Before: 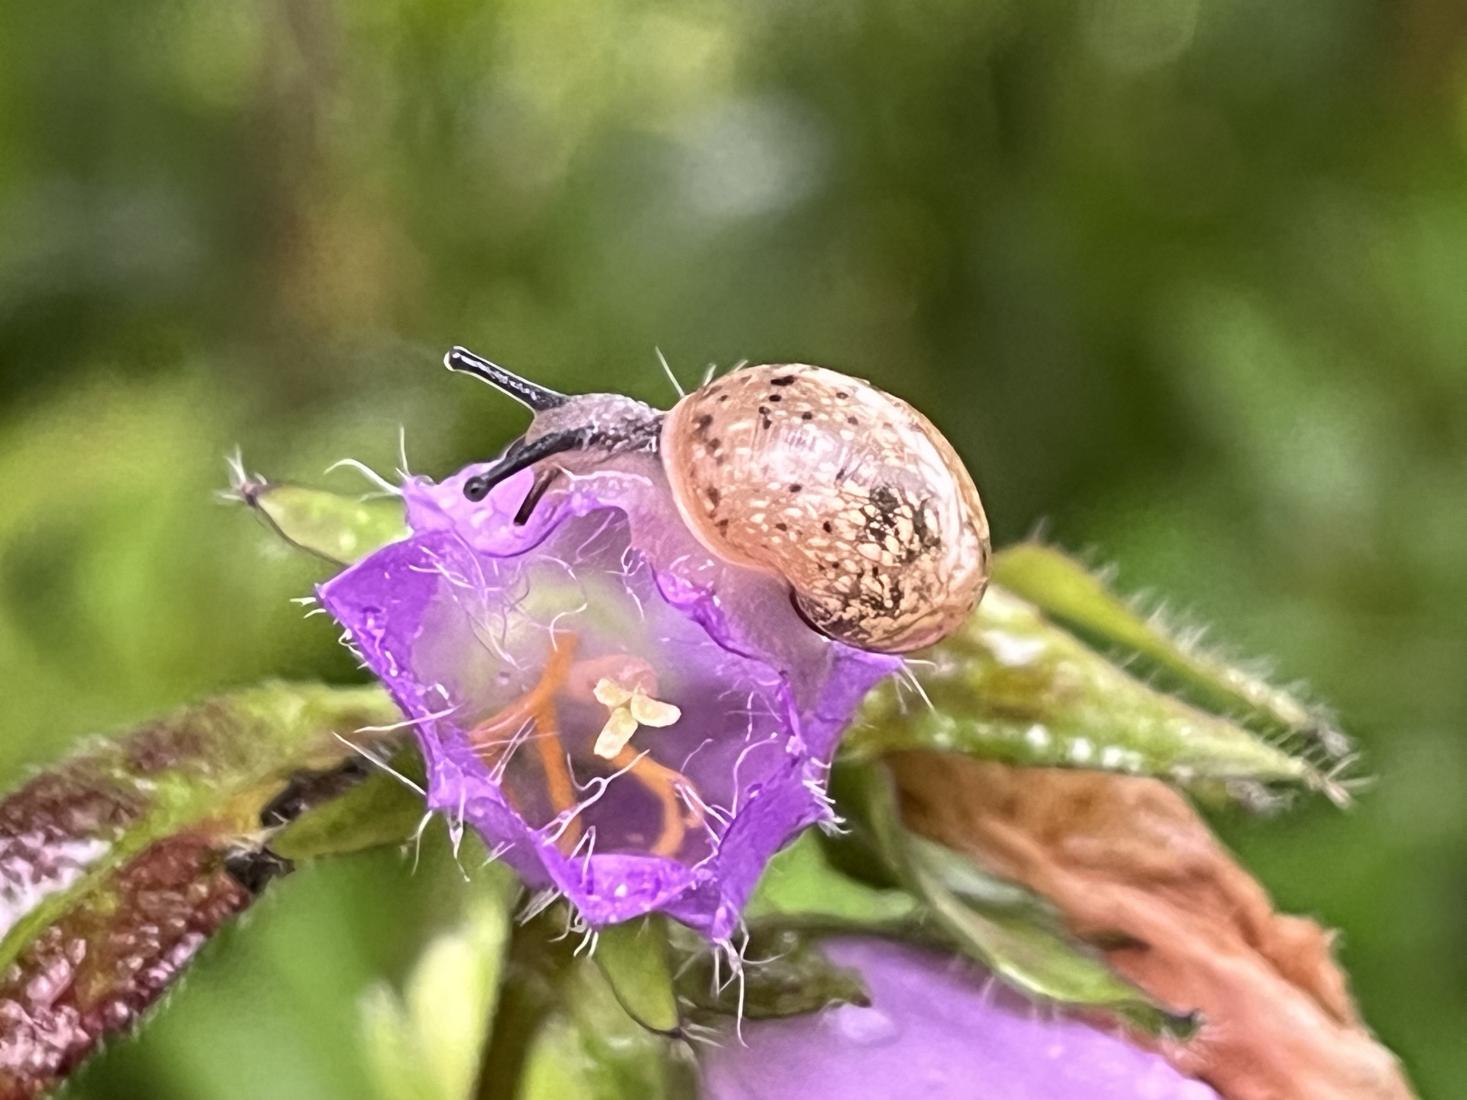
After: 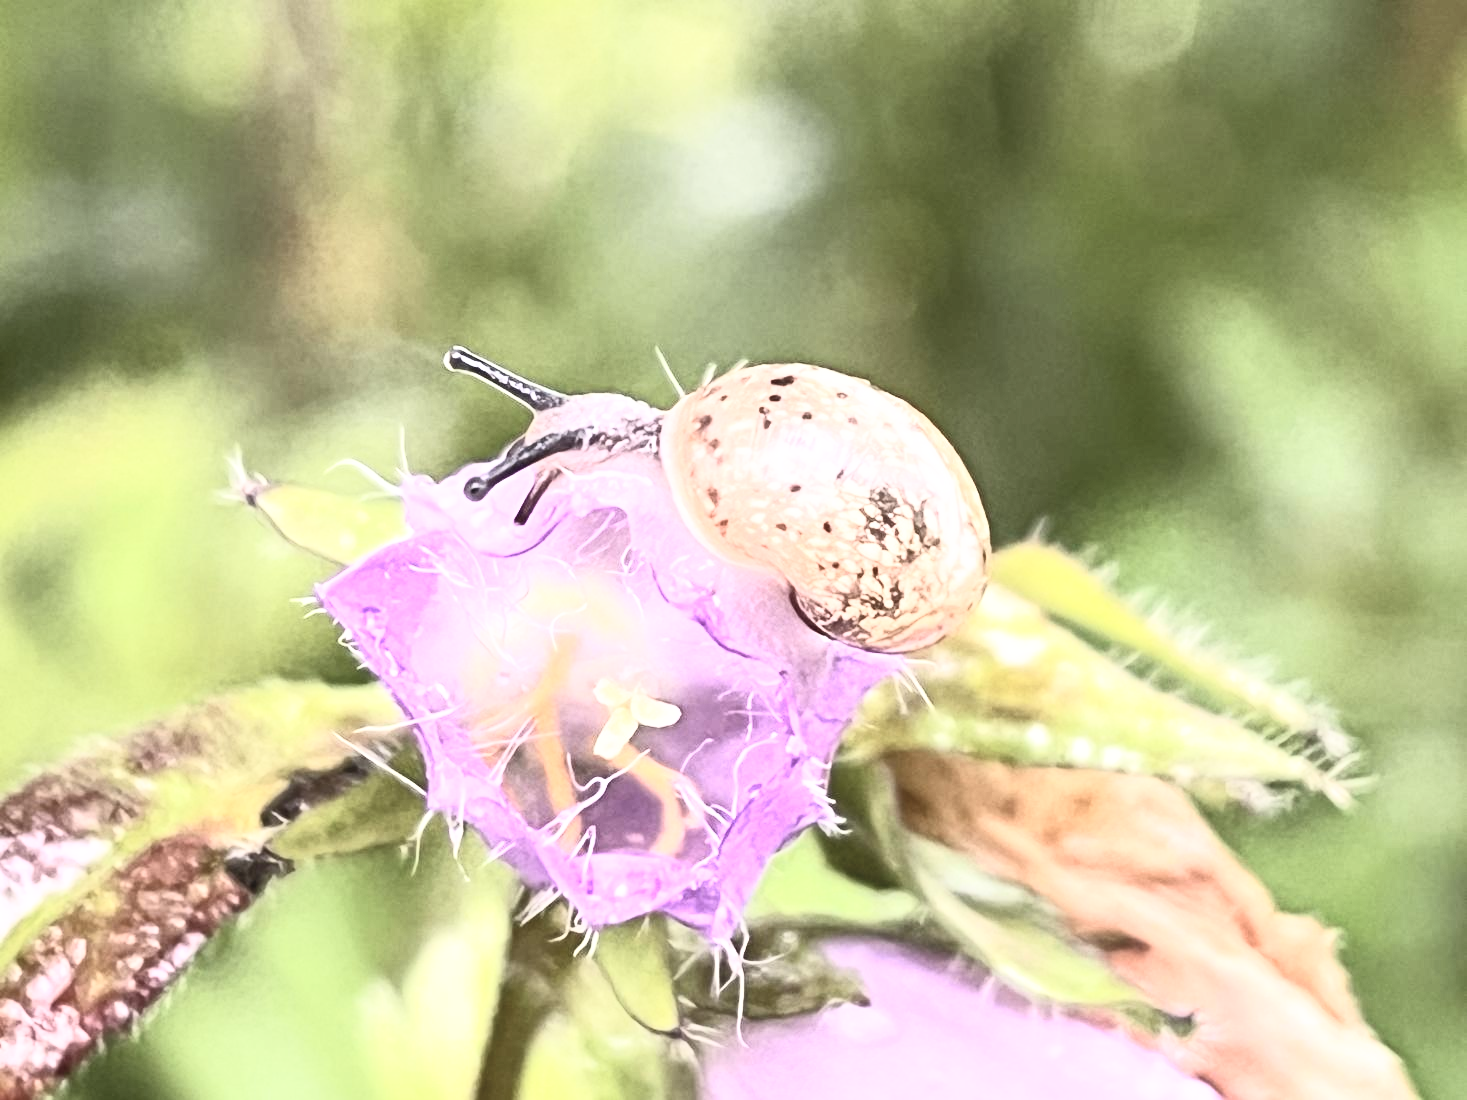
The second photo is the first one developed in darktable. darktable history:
contrast brightness saturation: contrast 0.443, brightness 0.557, saturation -0.209
base curve: curves: ch0 [(0, 0) (0.688, 0.865) (1, 1)], preserve colors none
